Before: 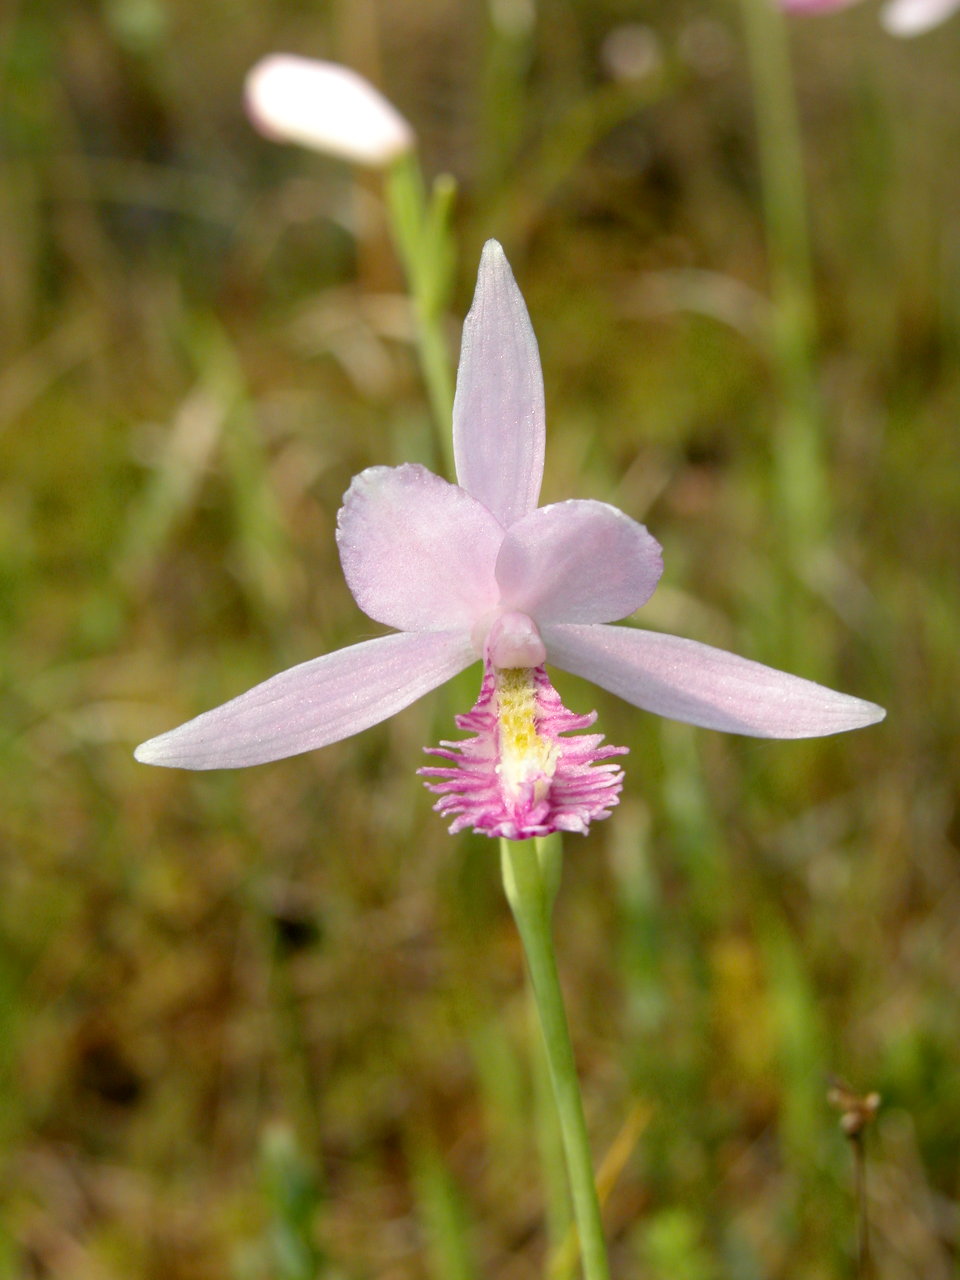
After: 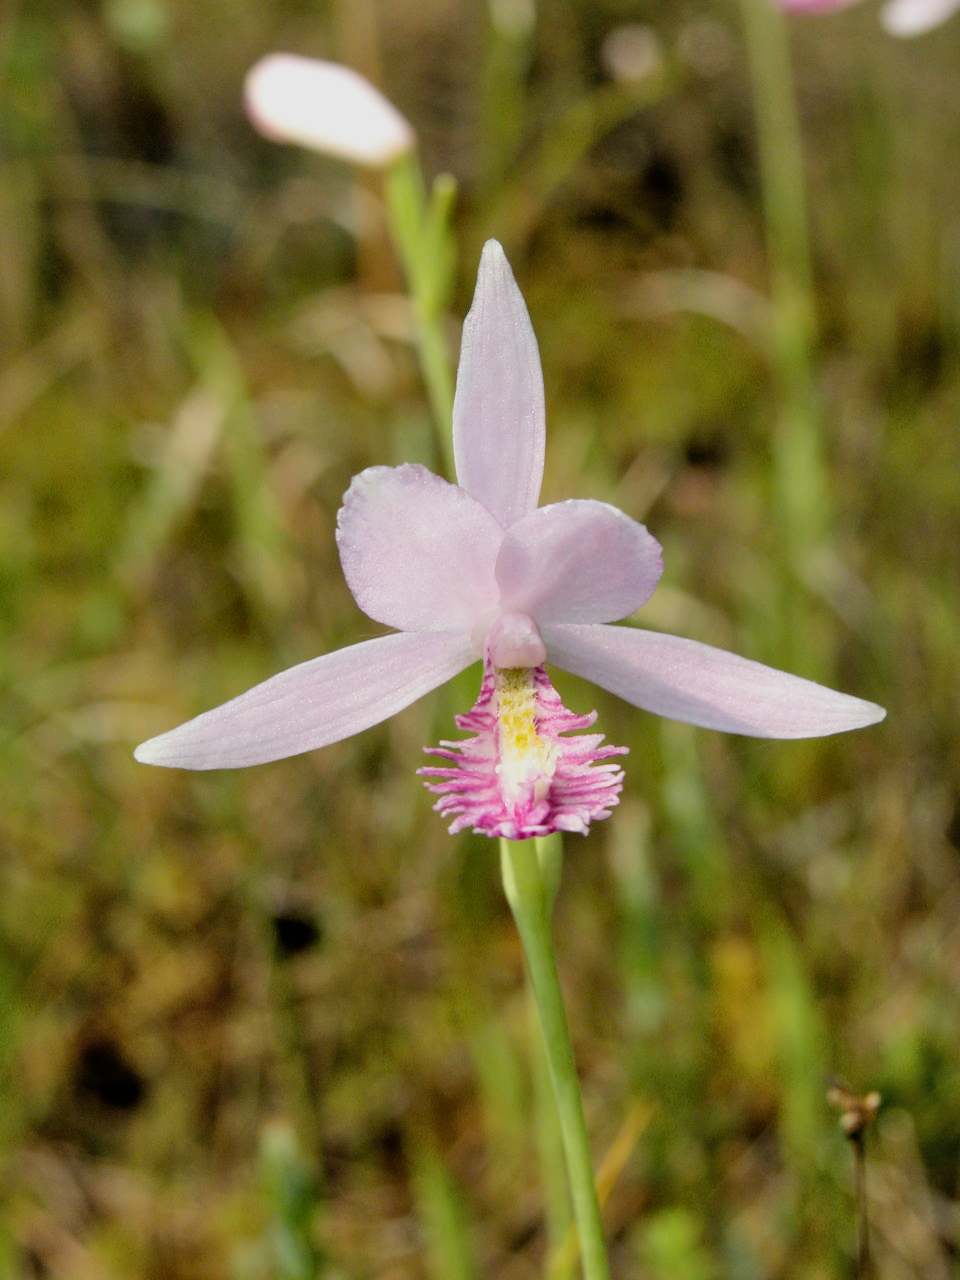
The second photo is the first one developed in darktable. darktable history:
shadows and highlights: shadows 58.28, soften with gaussian
filmic rgb: black relative exposure -5.14 EV, white relative exposure 3.56 EV, hardness 3.17, contrast 1.184, highlights saturation mix -48.96%
